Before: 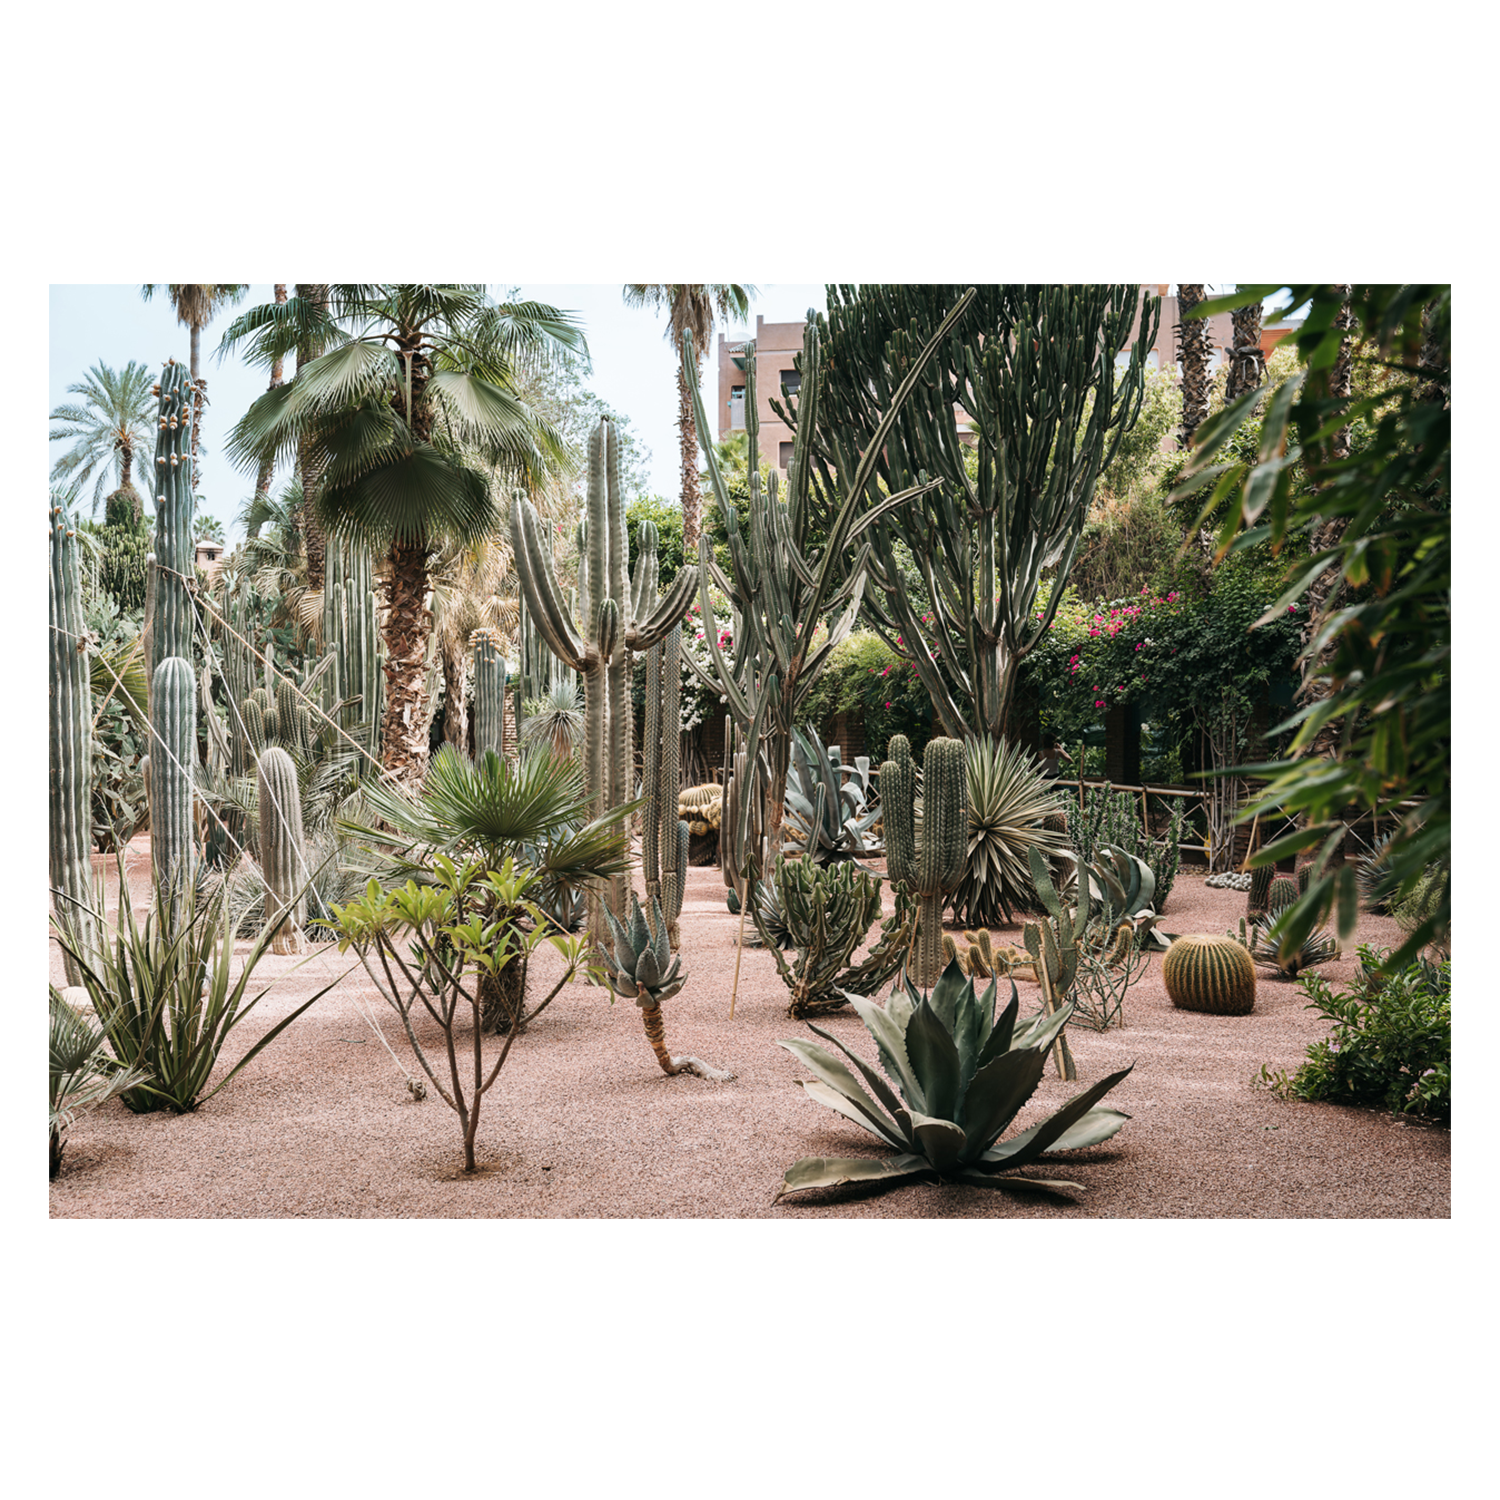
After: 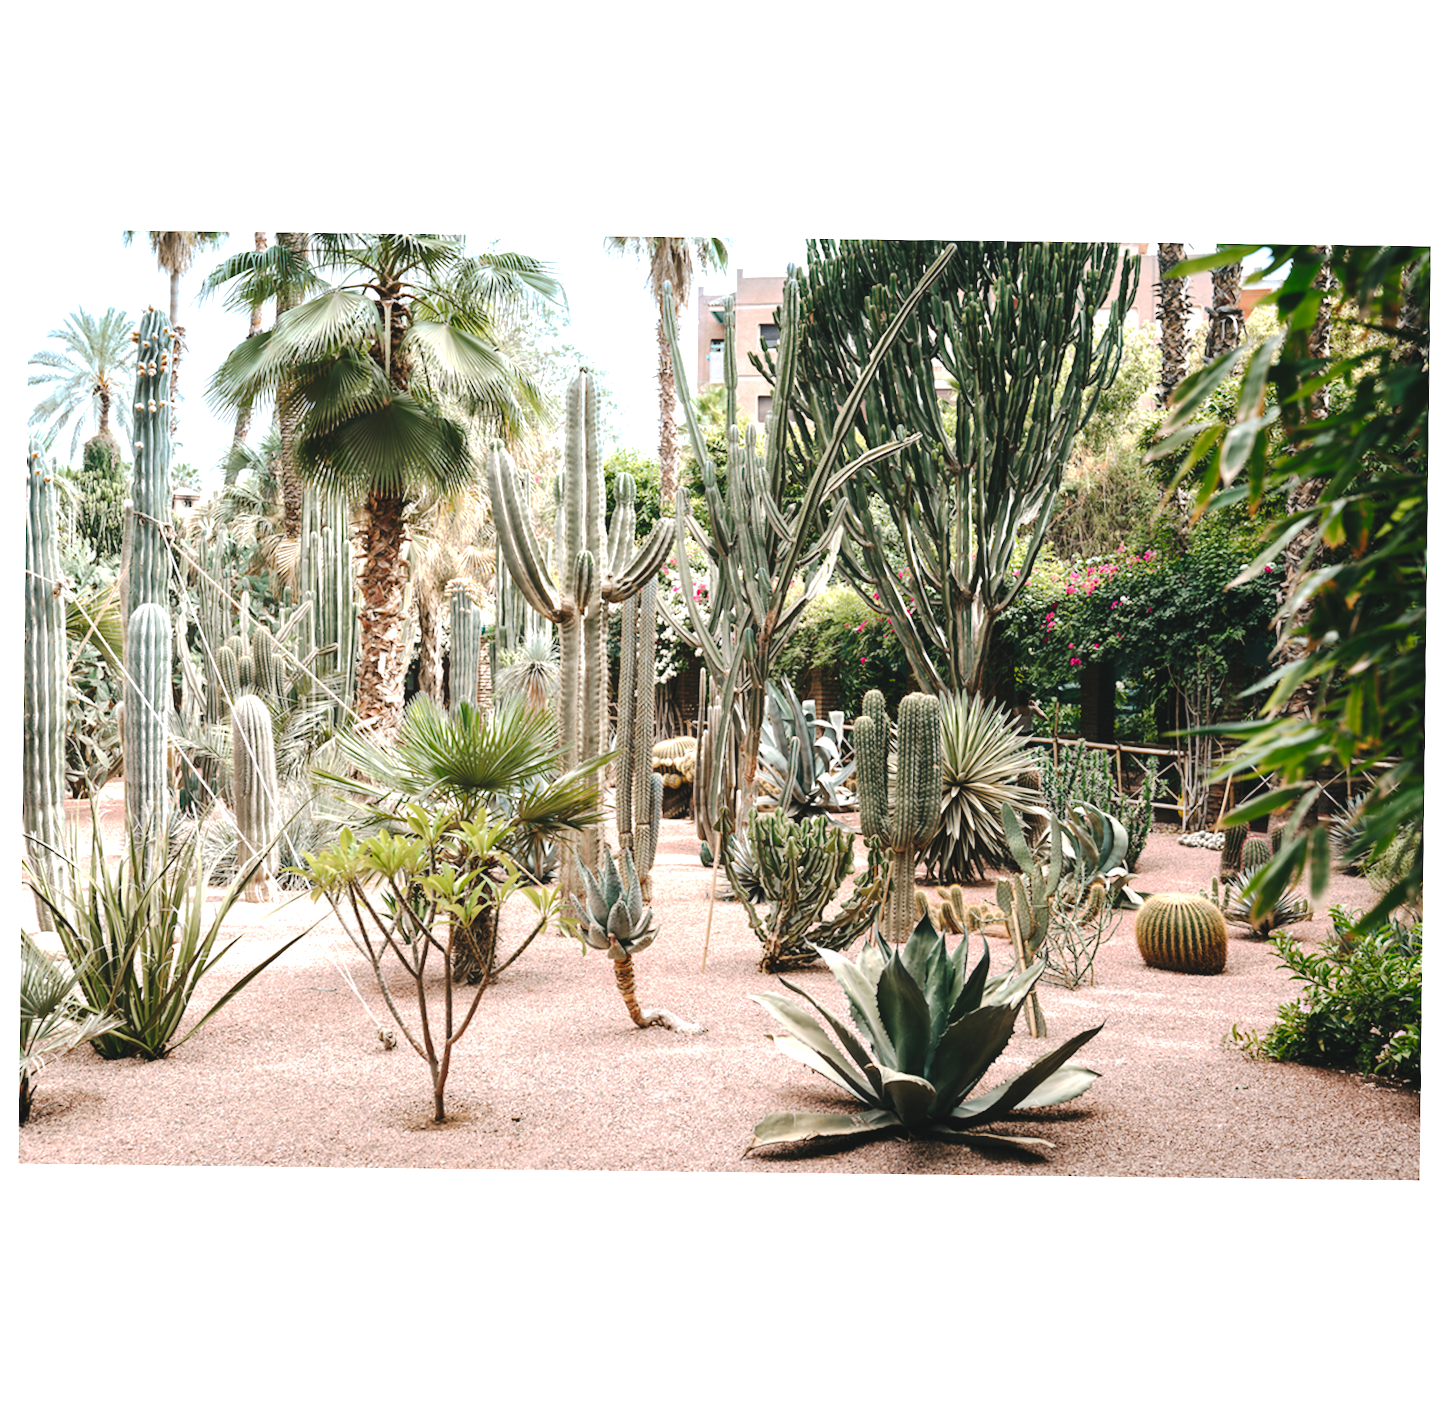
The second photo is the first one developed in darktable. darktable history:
tone curve: curves: ch0 [(0, 0) (0.003, 0.064) (0.011, 0.065) (0.025, 0.061) (0.044, 0.068) (0.069, 0.083) (0.1, 0.102) (0.136, 0.126) (0.177, 0.172) (0.224, 0.225) (0.277, 0.306) (0.335, 0.397) (0.399, 0.483) (0.468, 0.56) (0.543, 0.634) (0.623, 0.708) (0.709, 0.77) (0.801, 0.832) (0.898, 0.899) (1, 1)], preserve colors none
color zones: curves: ch0 [(0, 0.444) (0.143, 0.442) (0.286, 0.441) (0.429, 0.441) (0.571, 0.441) (0.714, 0.441) (0.857, 0.442) (1, 0.444)]
crop and rotate: angle -1.69°
exposure: black level correction -0.001, exposure 0.9 EV, compensate exposure bias true, compensate highlight preservation false
rotate and perspective: rotation -1°, crop left 0.011, crop right 0.989, crop top 0.025, crop bottom 0.975
